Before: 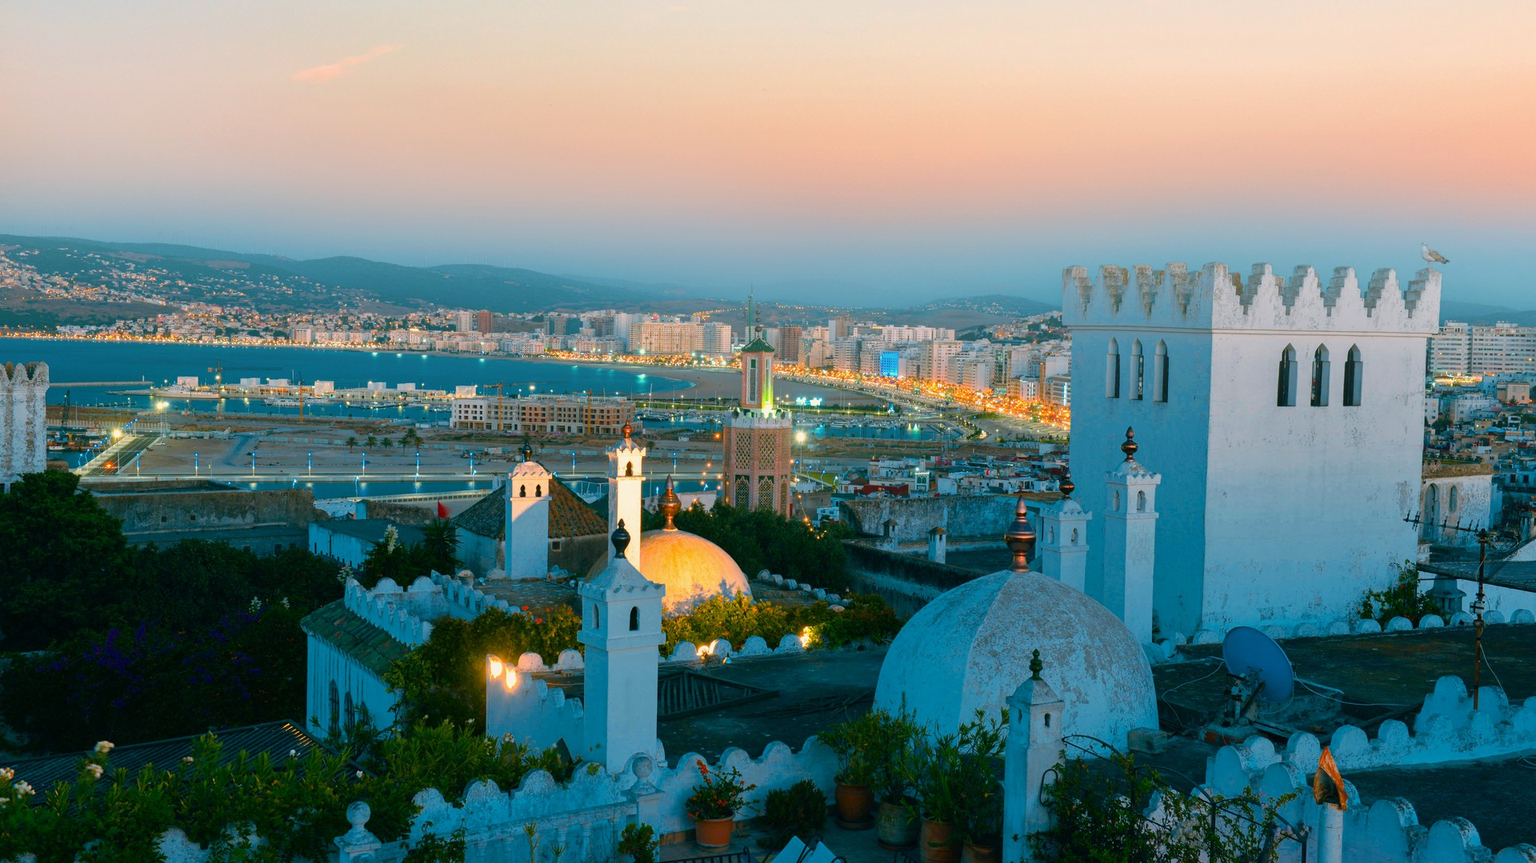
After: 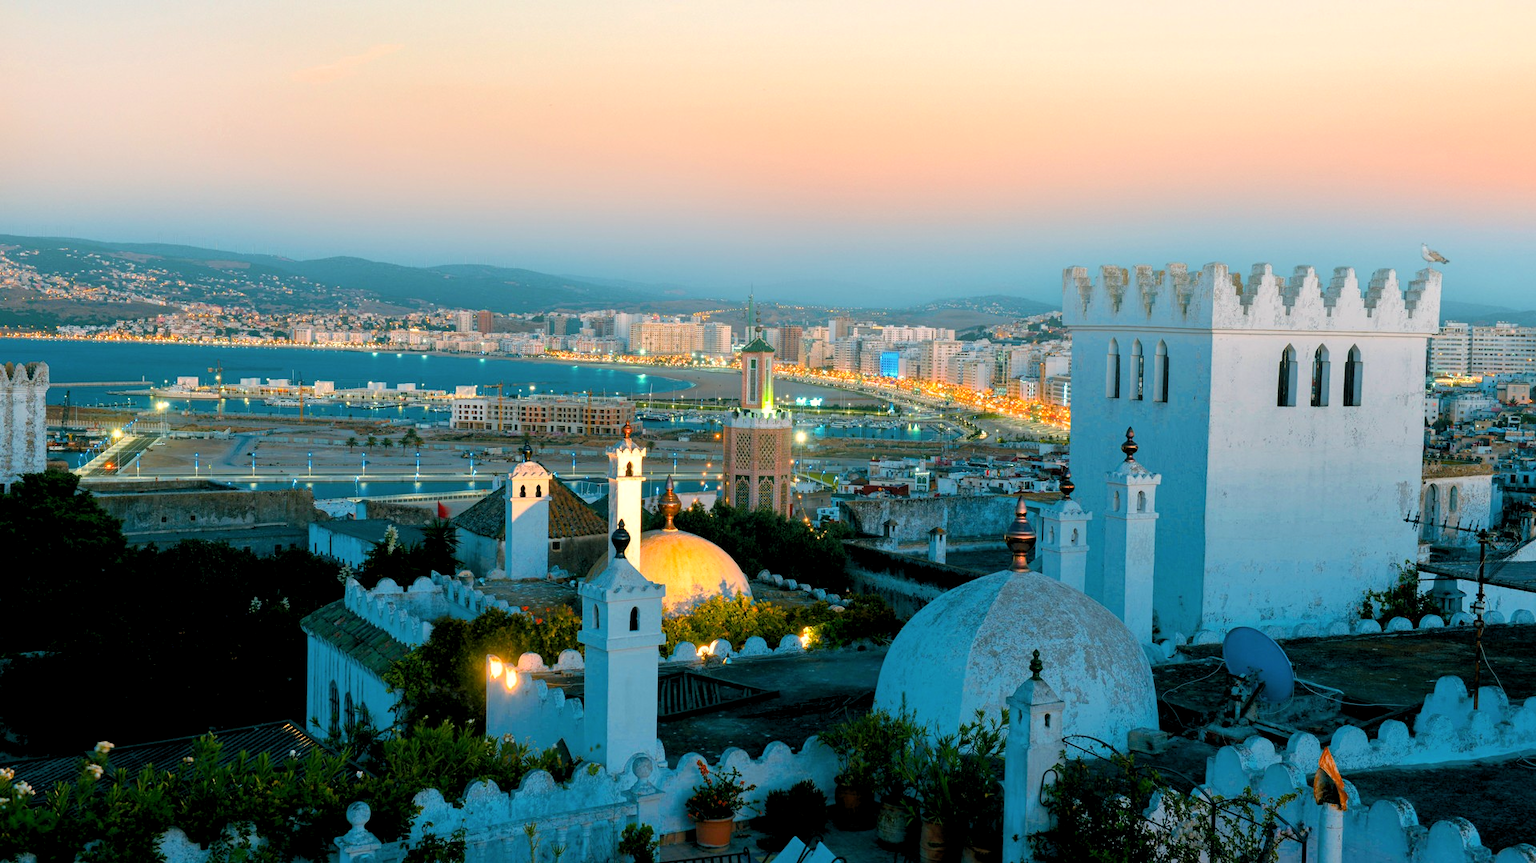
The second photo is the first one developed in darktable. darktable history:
rgb levels: levels [[0.01, 0.419, 0.839], [0, 0.5, 1], [0, 0.5, 1]]
color correction: highlights b* 3
